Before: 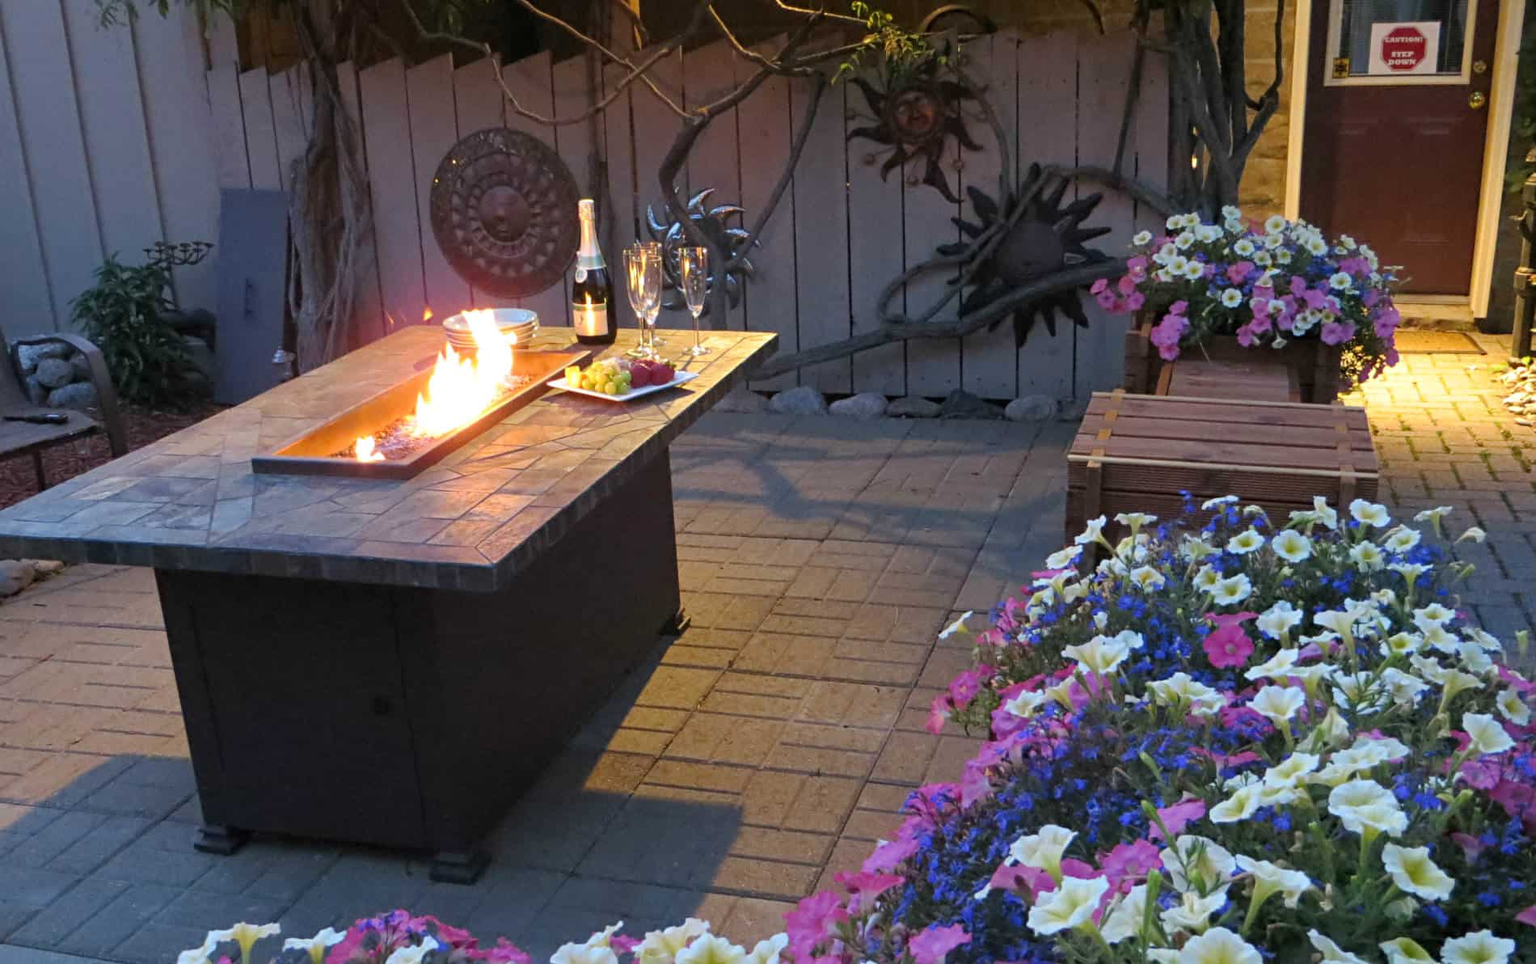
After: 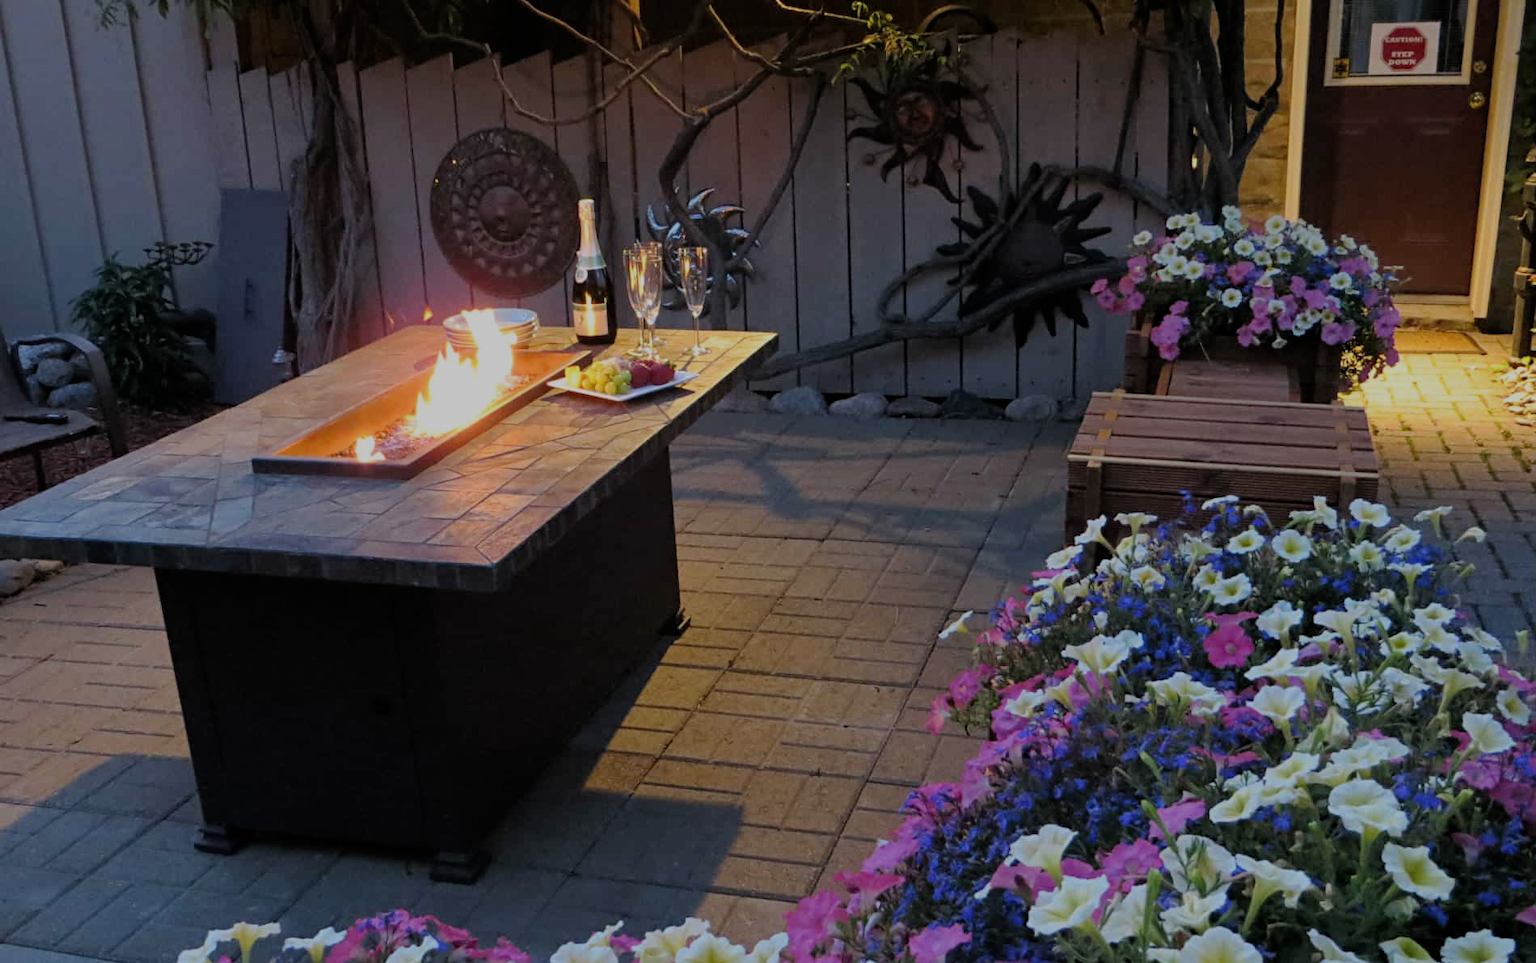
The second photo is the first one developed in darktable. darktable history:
filmic rgb: white relative exposure 3.85 EV, hardness 4.3
exposure: exposure -0.582 EV, compensate highlight preservation false
